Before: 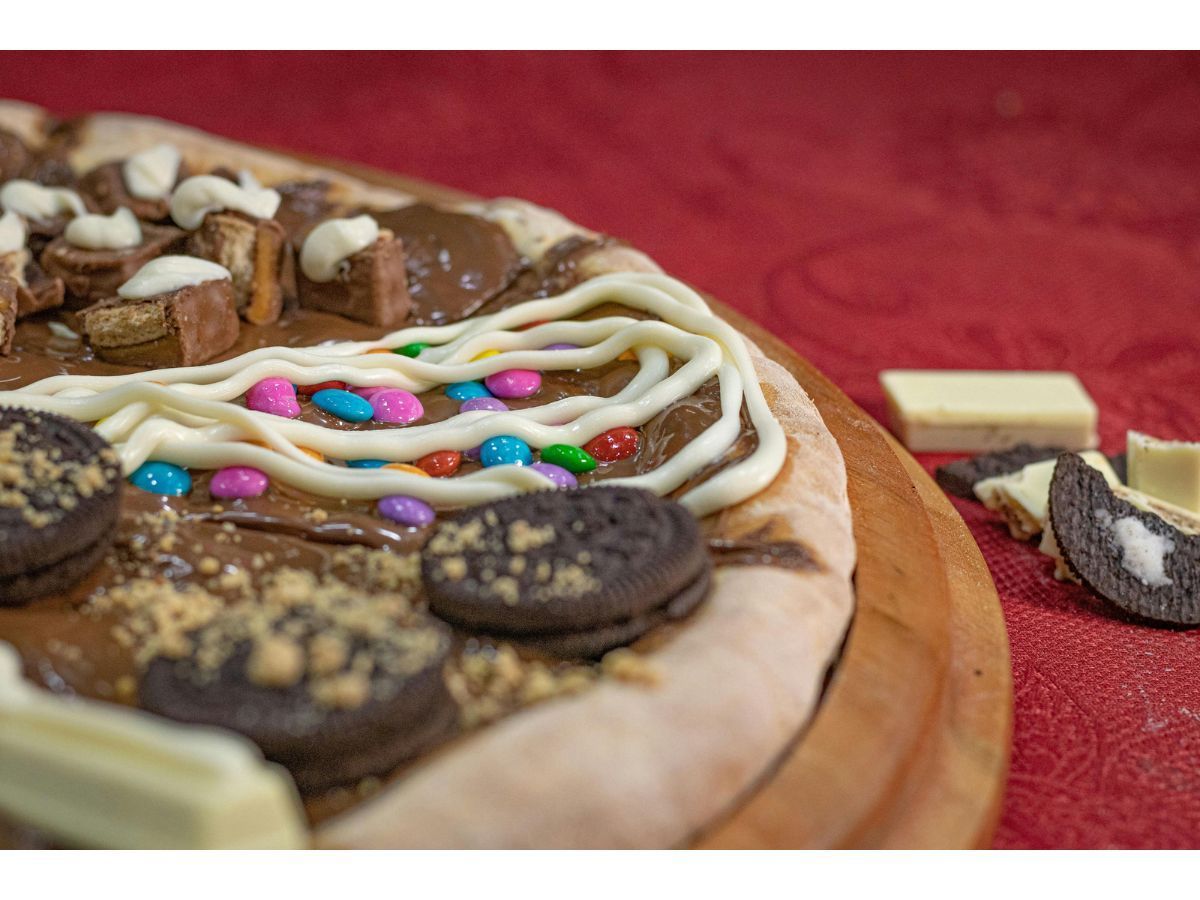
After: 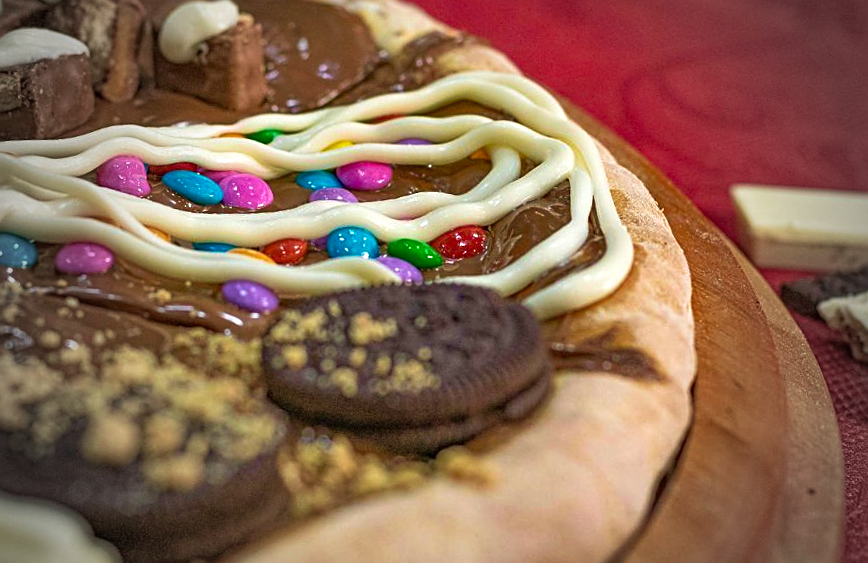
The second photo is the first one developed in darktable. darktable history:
crop and rotate: angle -3.37°, left 9.916%, top 20.559%, right 12.135%, bottom 12.009%
exposure: exposure 0.586 EV, compensate highlight preservation false
sharpen: on, module defaults
shadows and highlights: shadows 81.69, white point adjustment -8.93, highlights -61.32, soften with gaussian
velvia: strength 45.01%
contrast brightness saturation: contrast -0.016, brightness -0.015, saturation 0.036
vignetting: fall-off start 64.55%, width/height ratio 0.883
